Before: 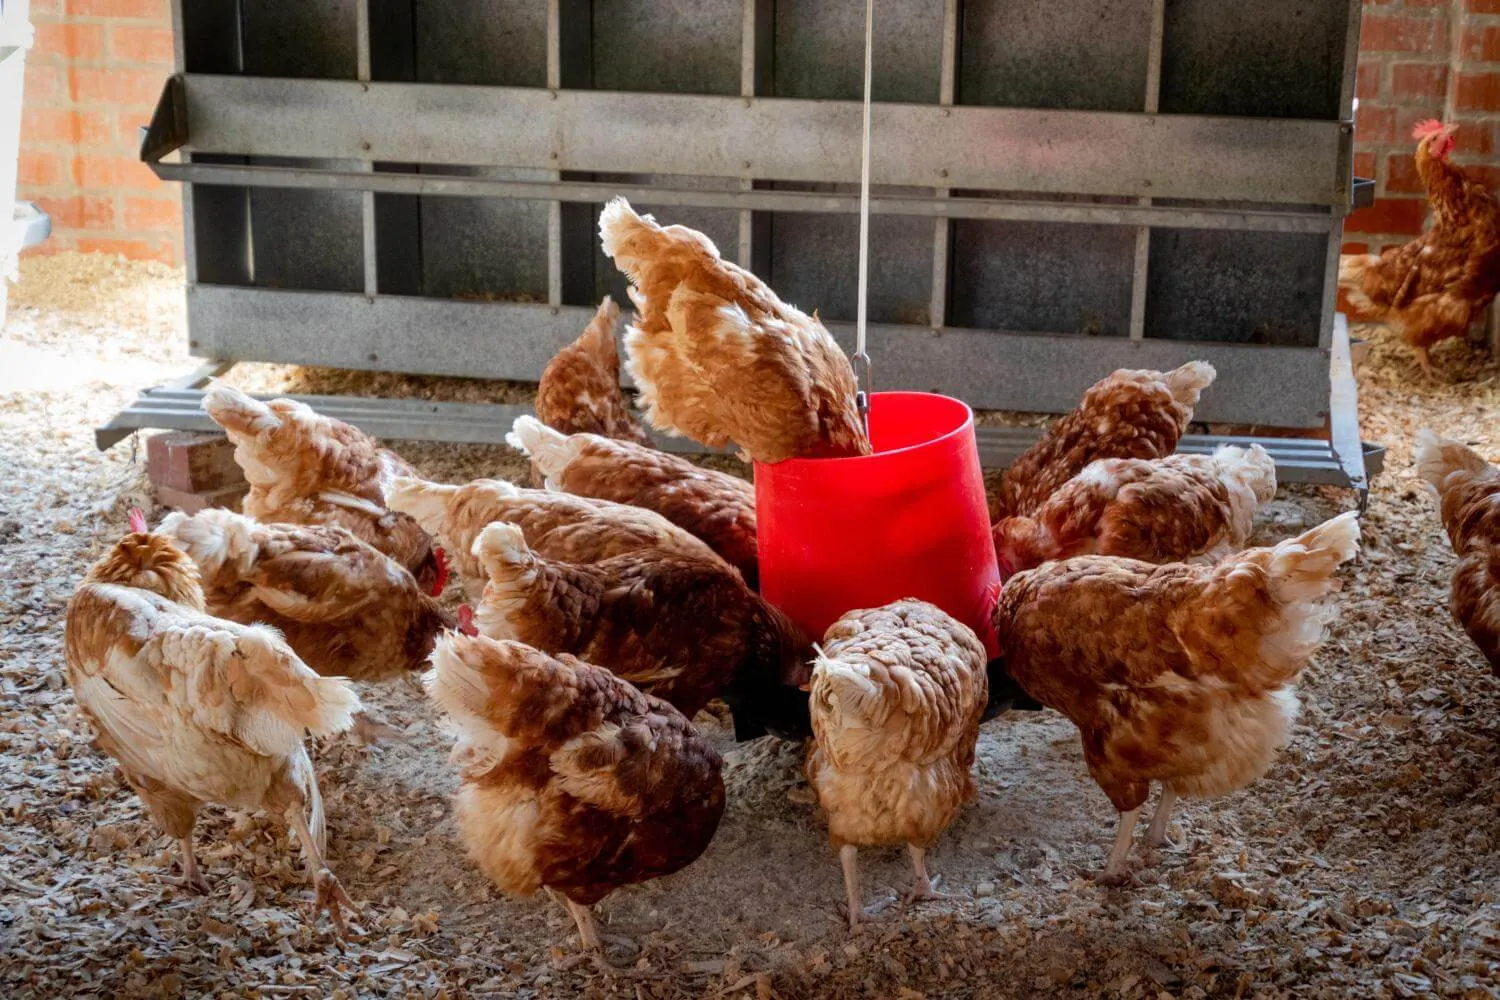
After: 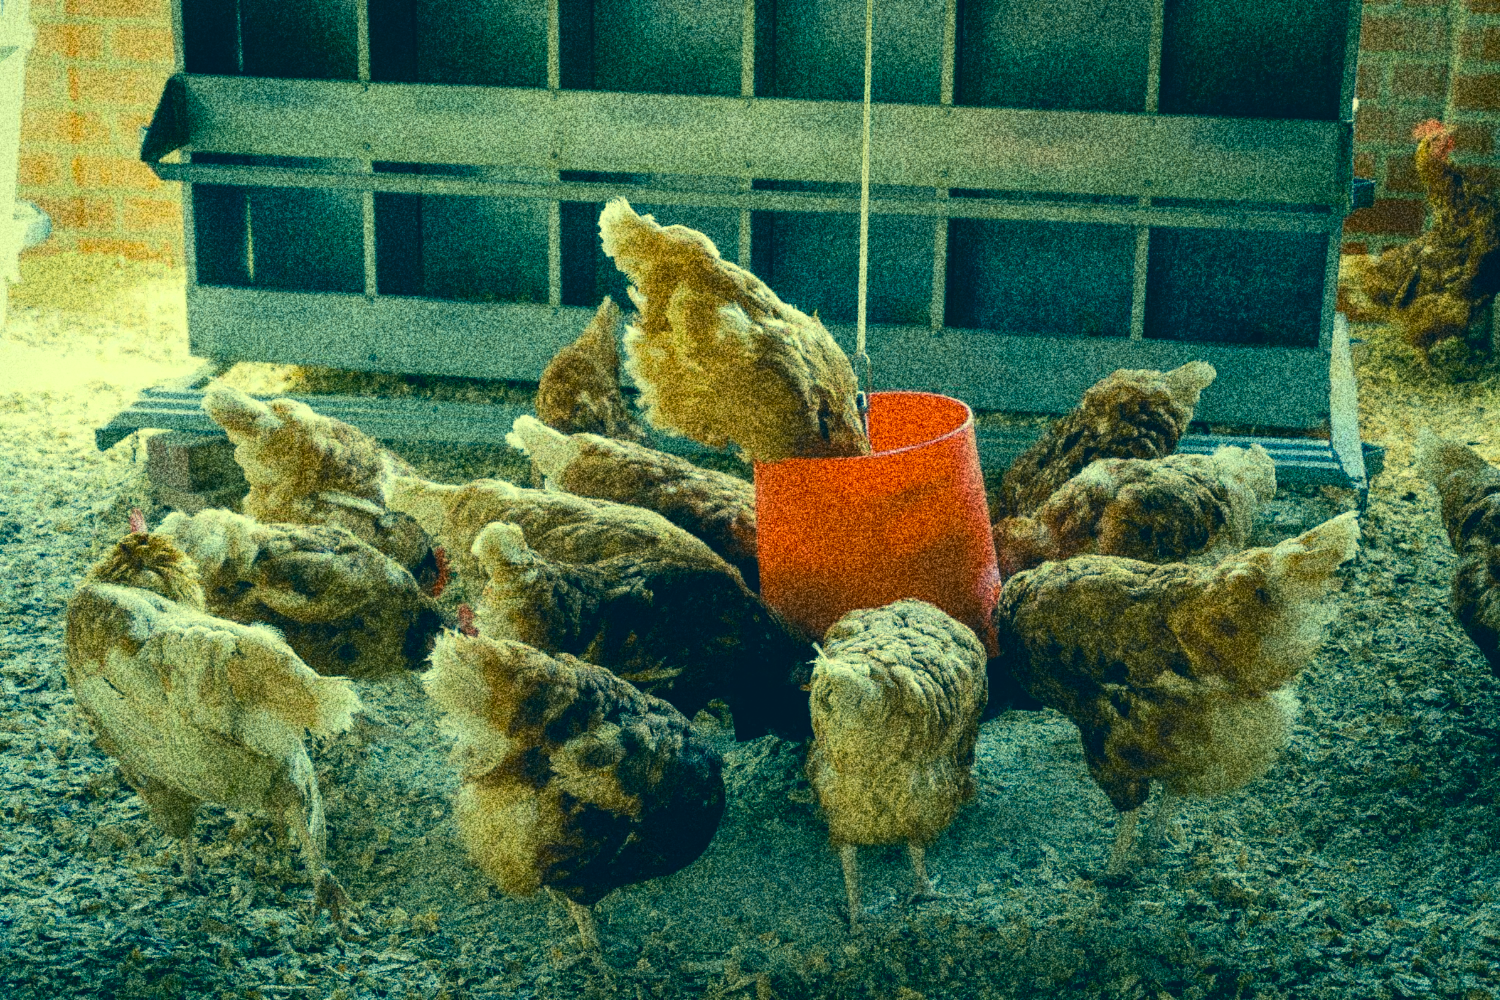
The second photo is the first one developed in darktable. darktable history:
grain: coarseness 30.02 ISO, strength 100%
color correction: highlights a* -15.58, highlights b* 40, shadows a* -40, shadows b* -26.18
